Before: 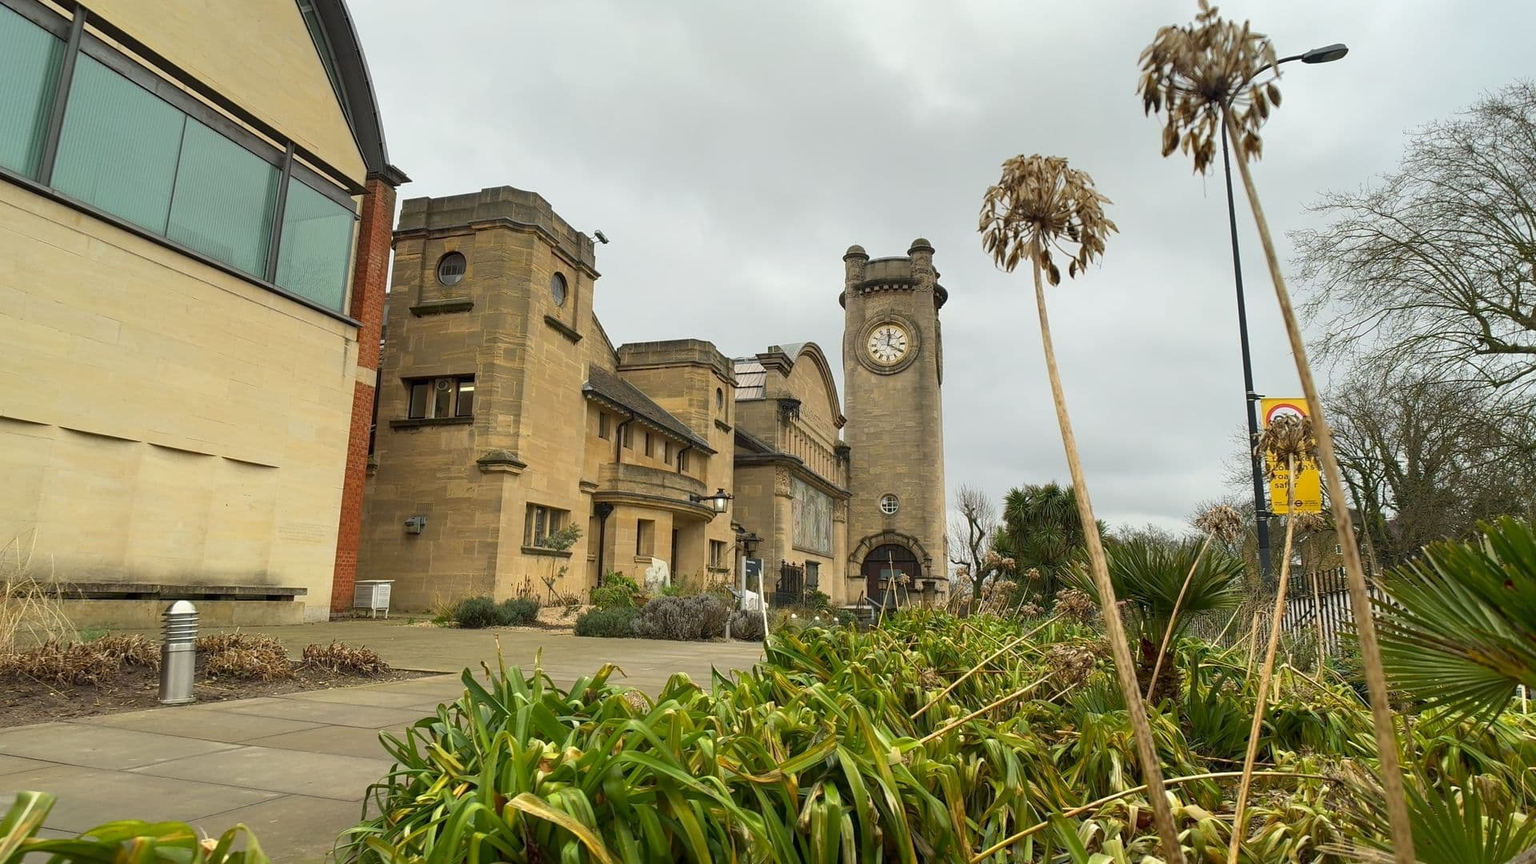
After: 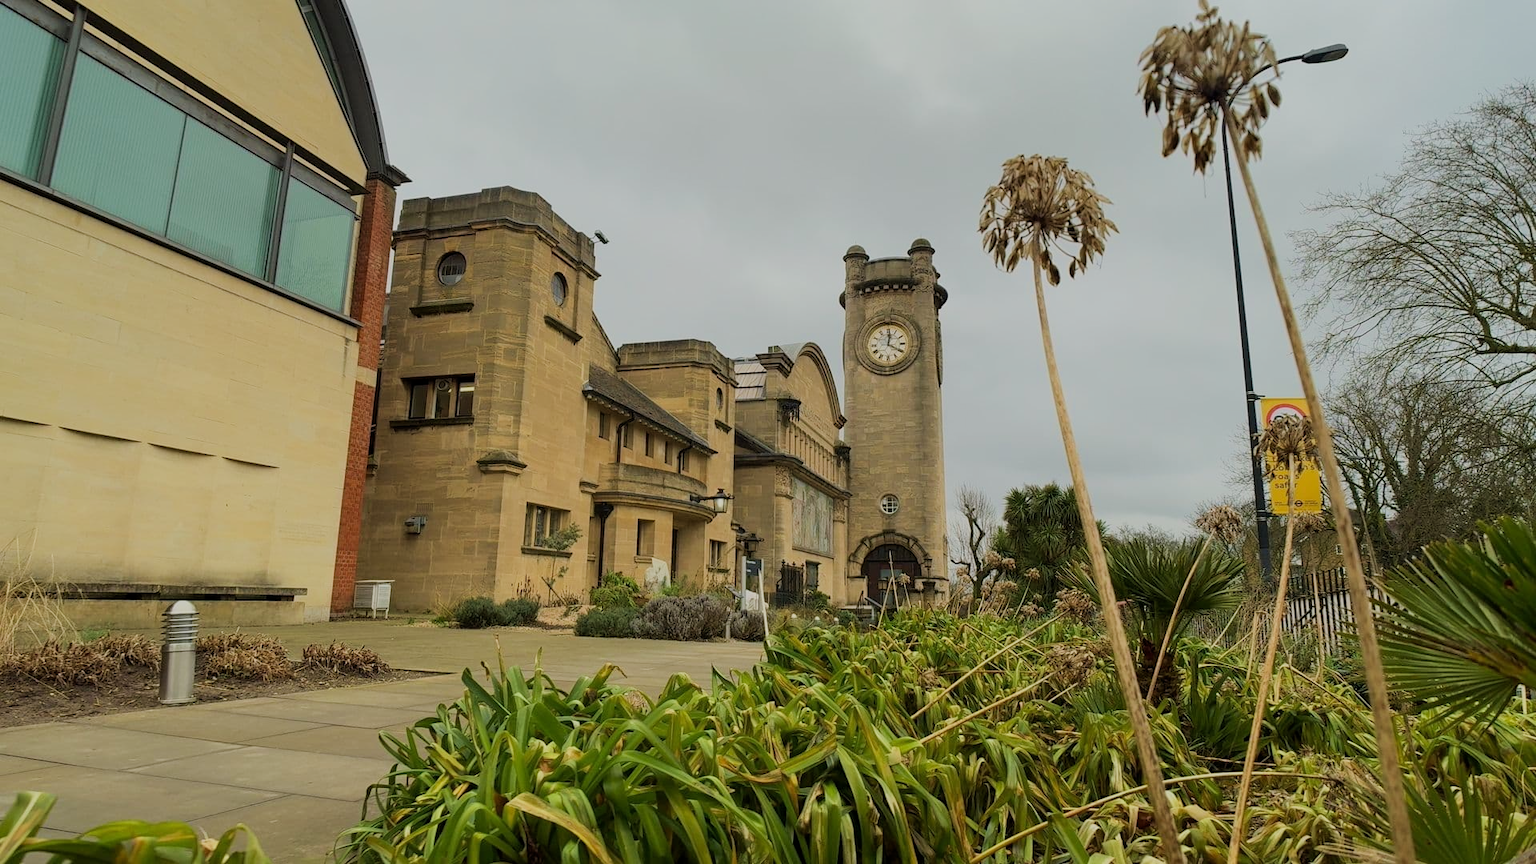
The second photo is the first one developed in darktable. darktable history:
filmic rgb: black relative exposure -7.22 EV, white relative exposure 5.35 EV, threshold 2.97 EV, hardness 3.02, contrast in shadows safe, enable highlight reconstruction true
velvia: on, module defaults
exposure: exposure -0.184 EV, compensate highlight preservation false
